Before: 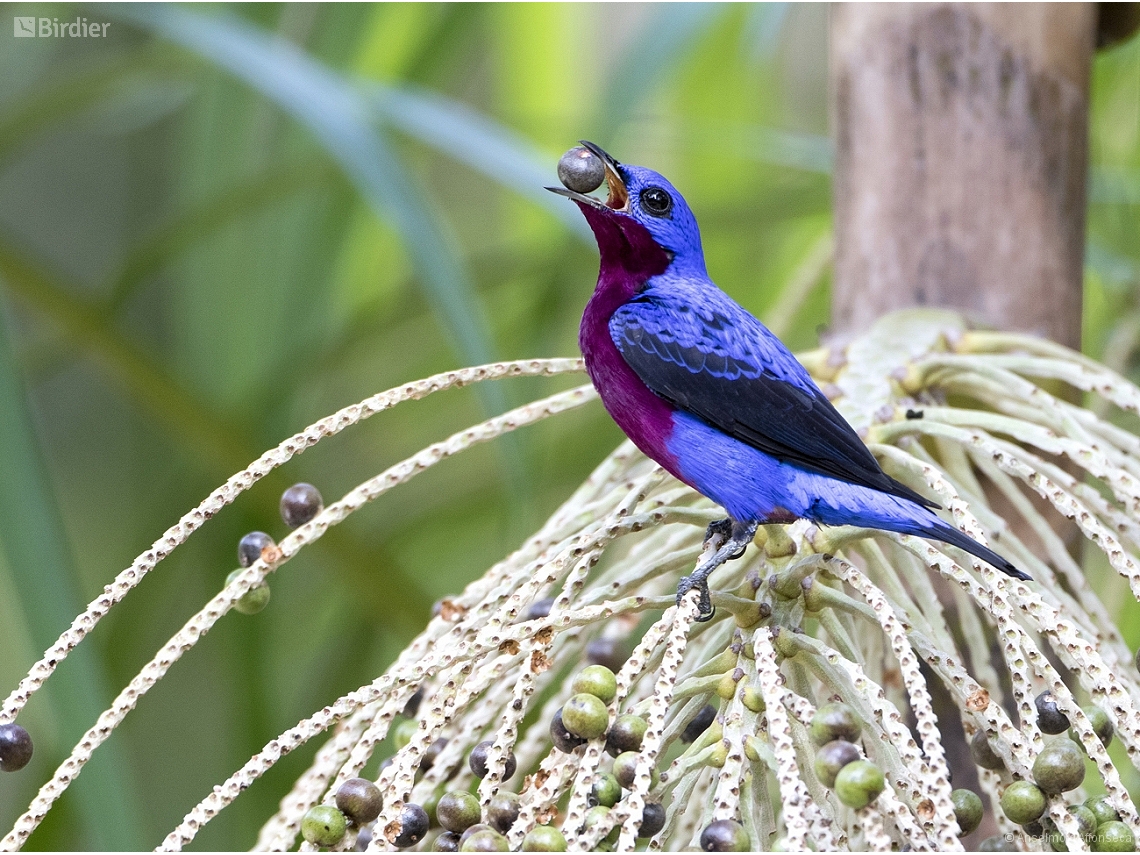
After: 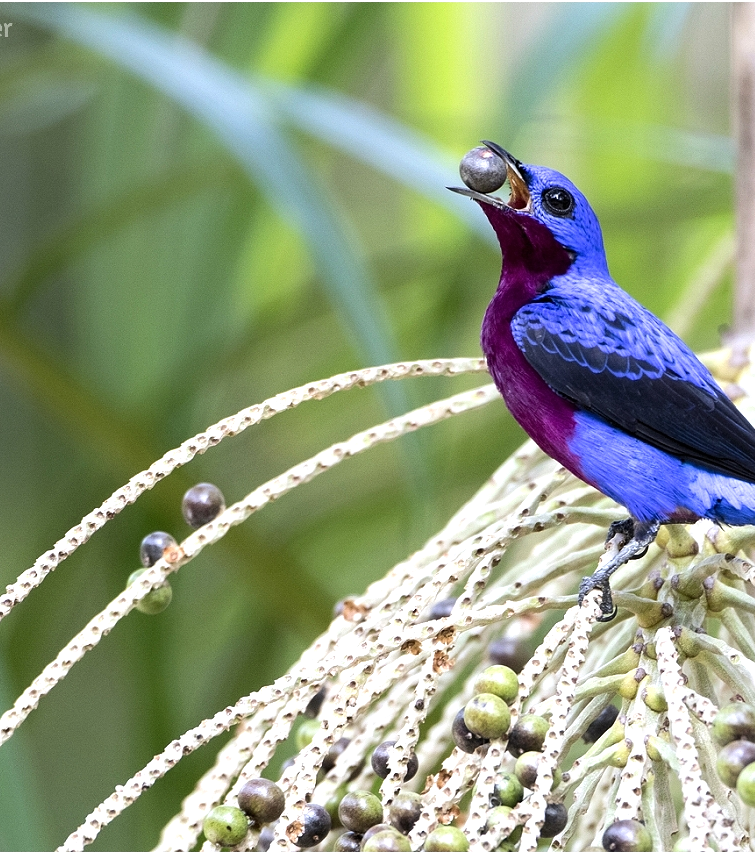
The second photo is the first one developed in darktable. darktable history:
tone equalizer: -8 EV -0.436 EV, -7 EV -0.354 EV, -6 EV -0.315 EV, -5 EV -0.234 EV, -3 EV 0.239 EV, -2 EV 0.333 EV, -1 EV 0.387 EV, +0 EV 0.444 EV, edges refinement/feathering 500, mask exposure compensation -1.57 EV, preserve details guided filter
crop and rotate: left 8.601%, right 25.125%
